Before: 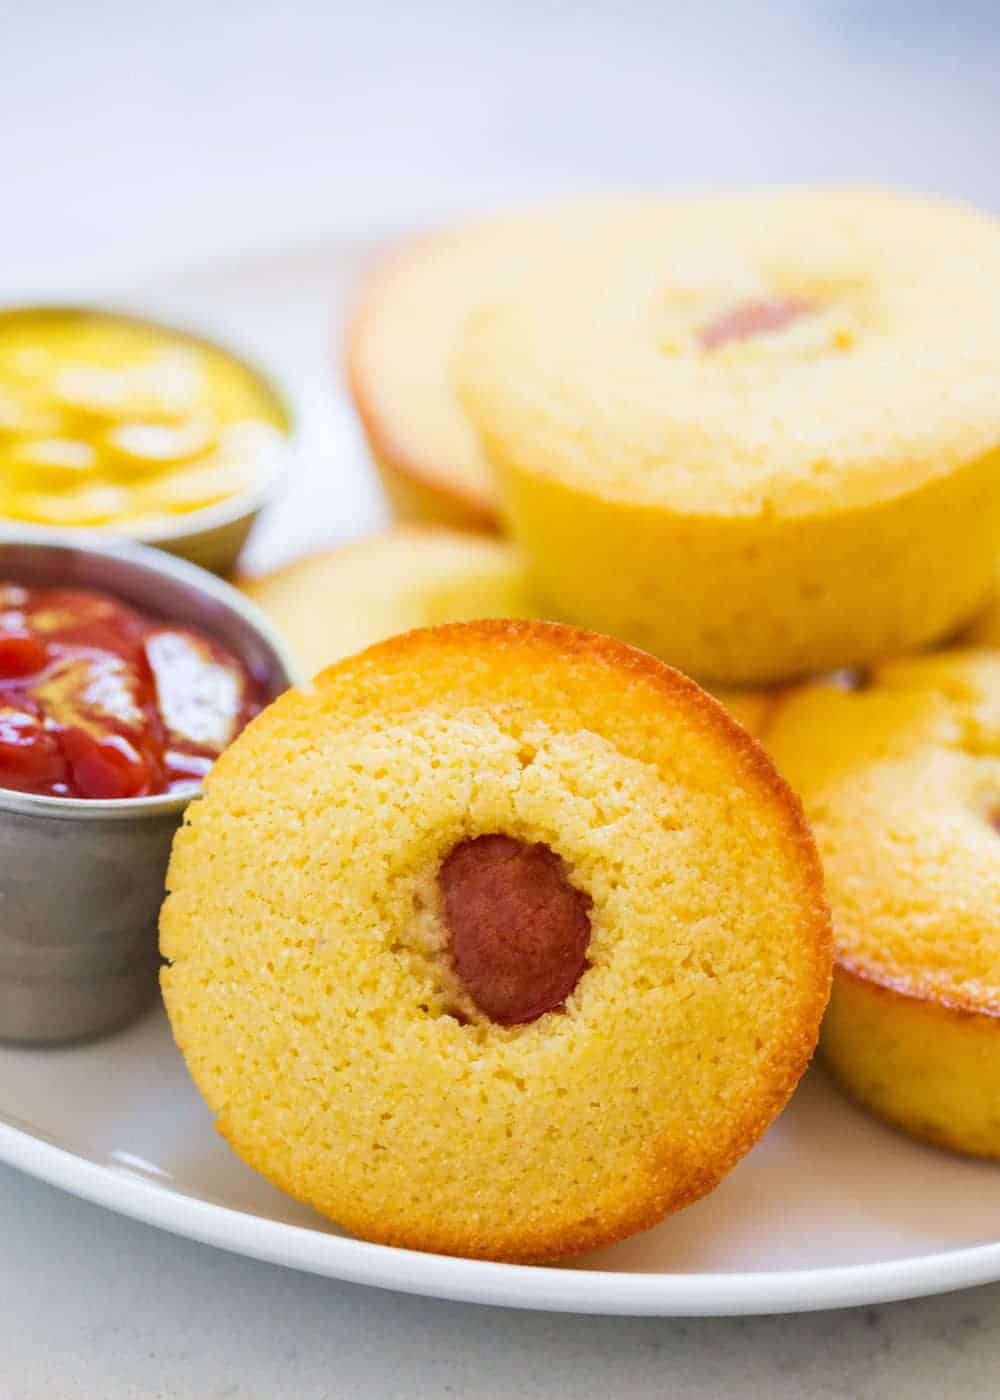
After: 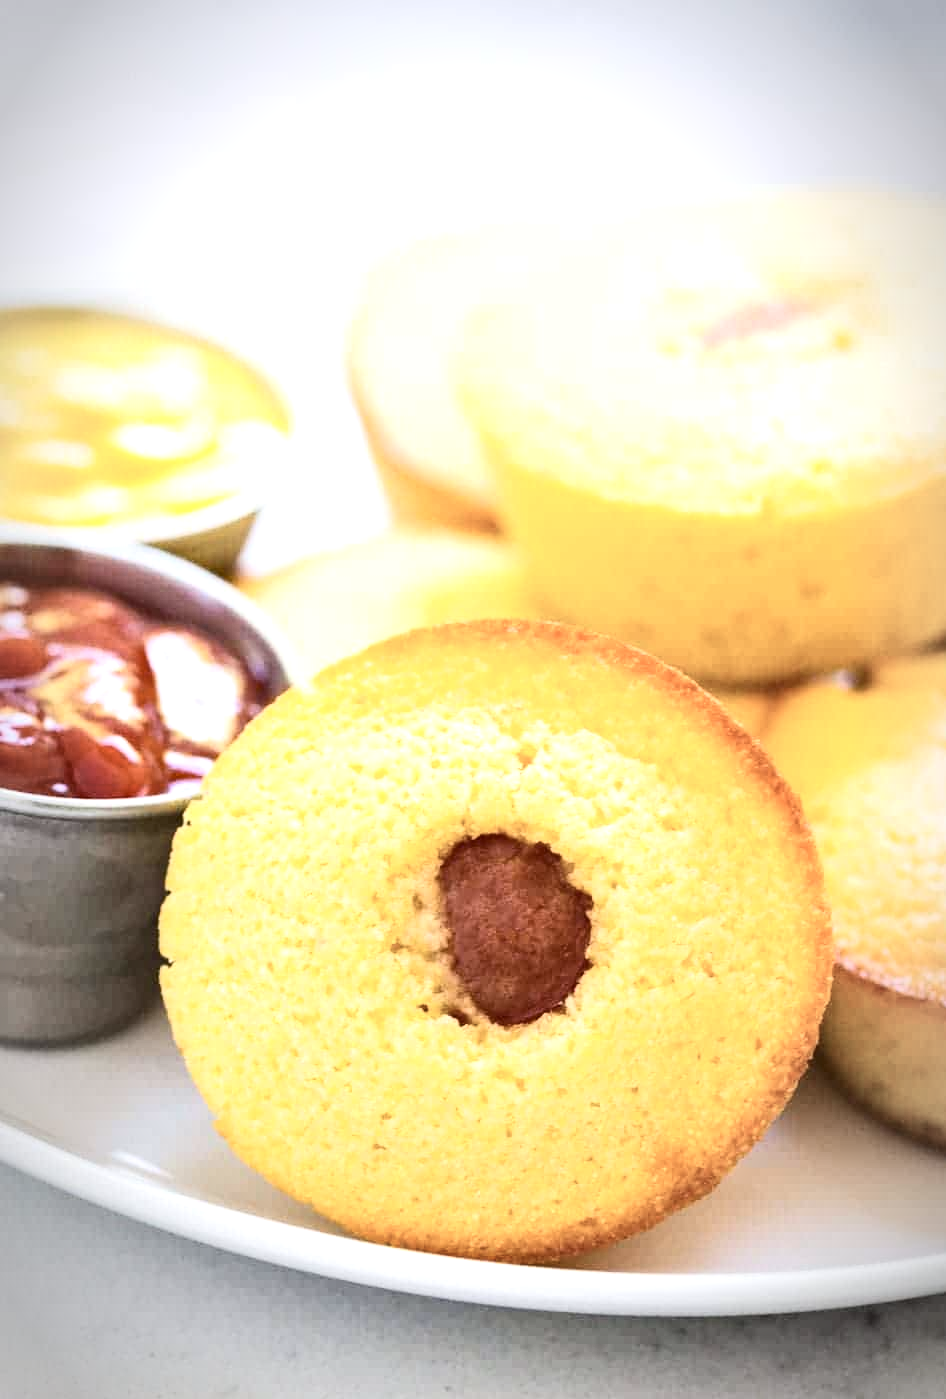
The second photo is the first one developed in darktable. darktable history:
exposure: black level correction 0, exposure 0.697 EV, compensate highlight preservation false
crop and rotate: left 0%, right 5.327%
vignetting: automatic ratio true
haze removal: adaptive false
contrast brightness saturation: contrast 0.25, saturation -0.307
